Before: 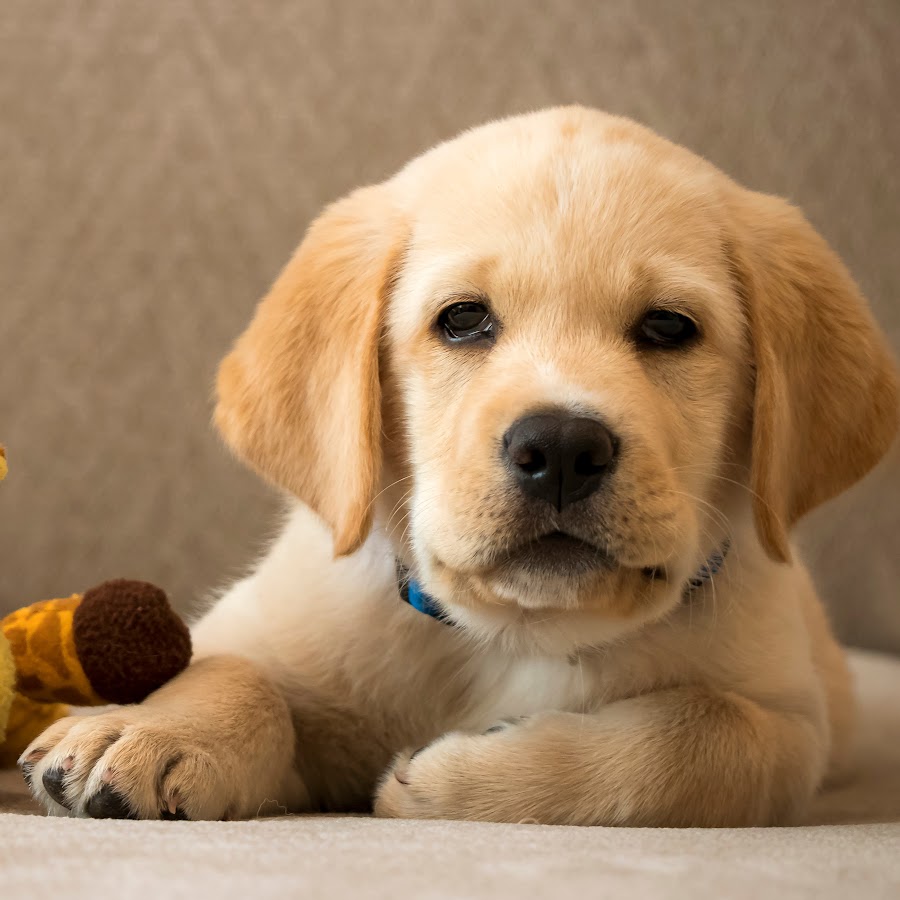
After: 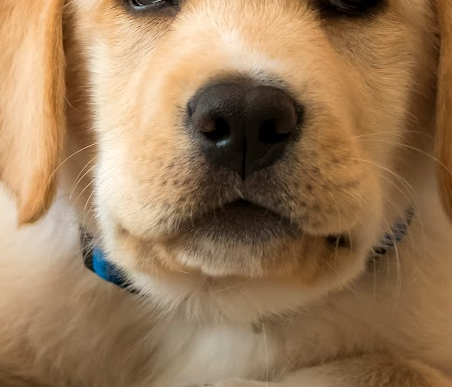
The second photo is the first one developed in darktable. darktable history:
crop: left 35.134%, top 36.942%, right 14.595%, bottom 20.049%
